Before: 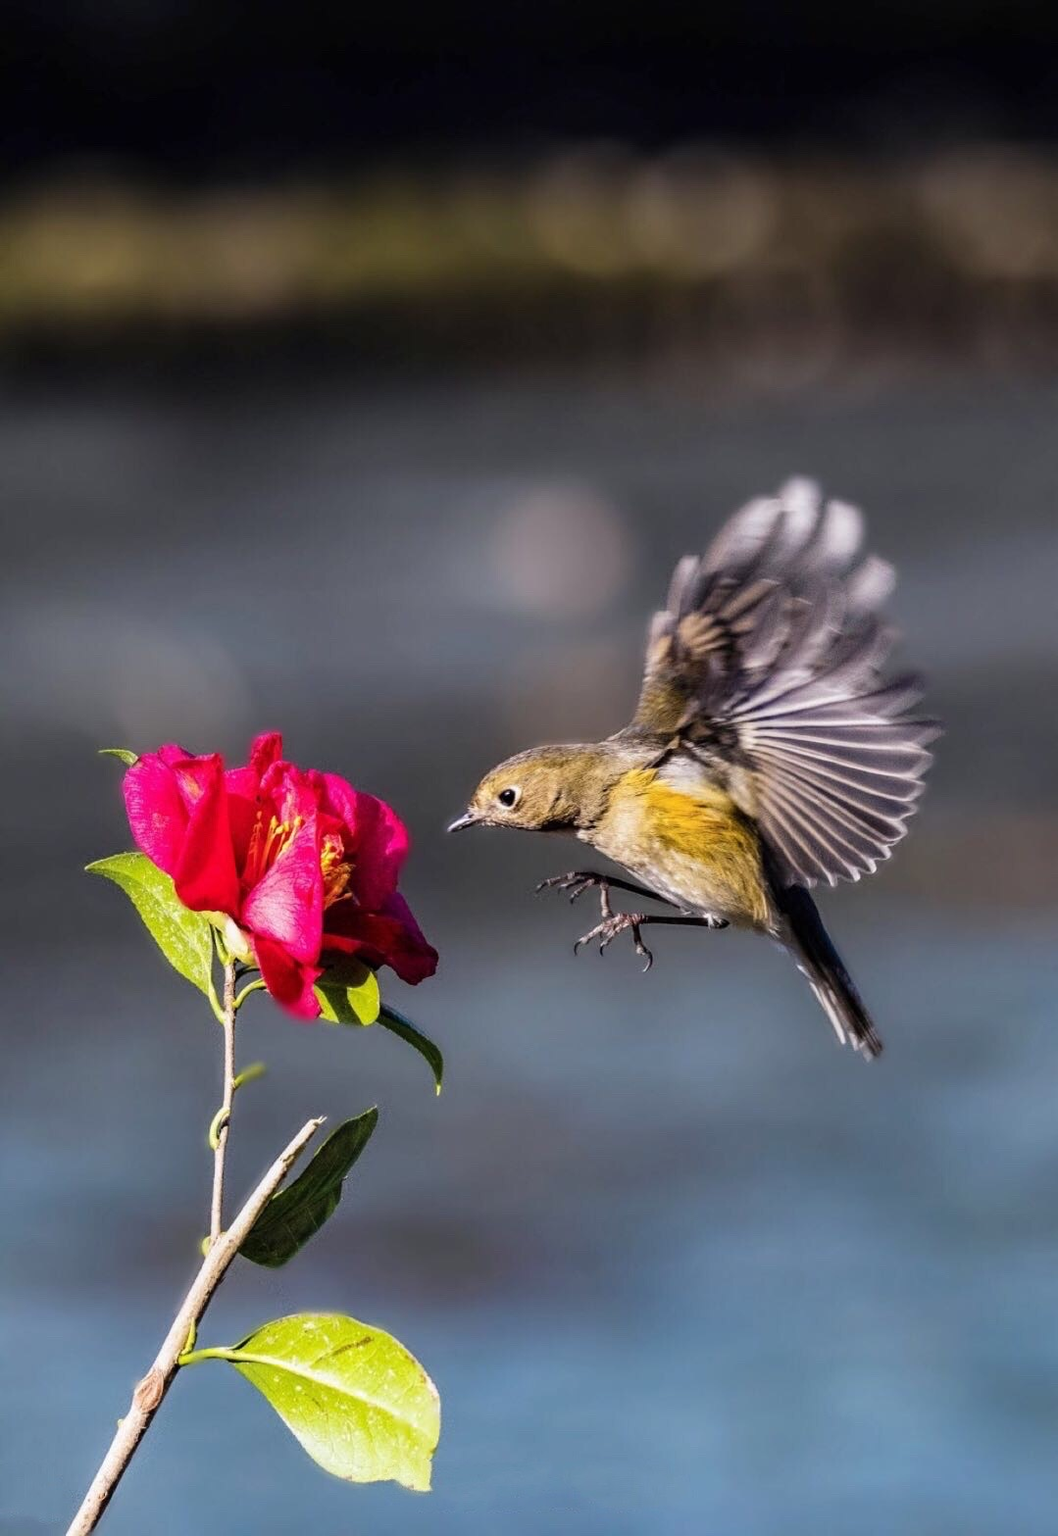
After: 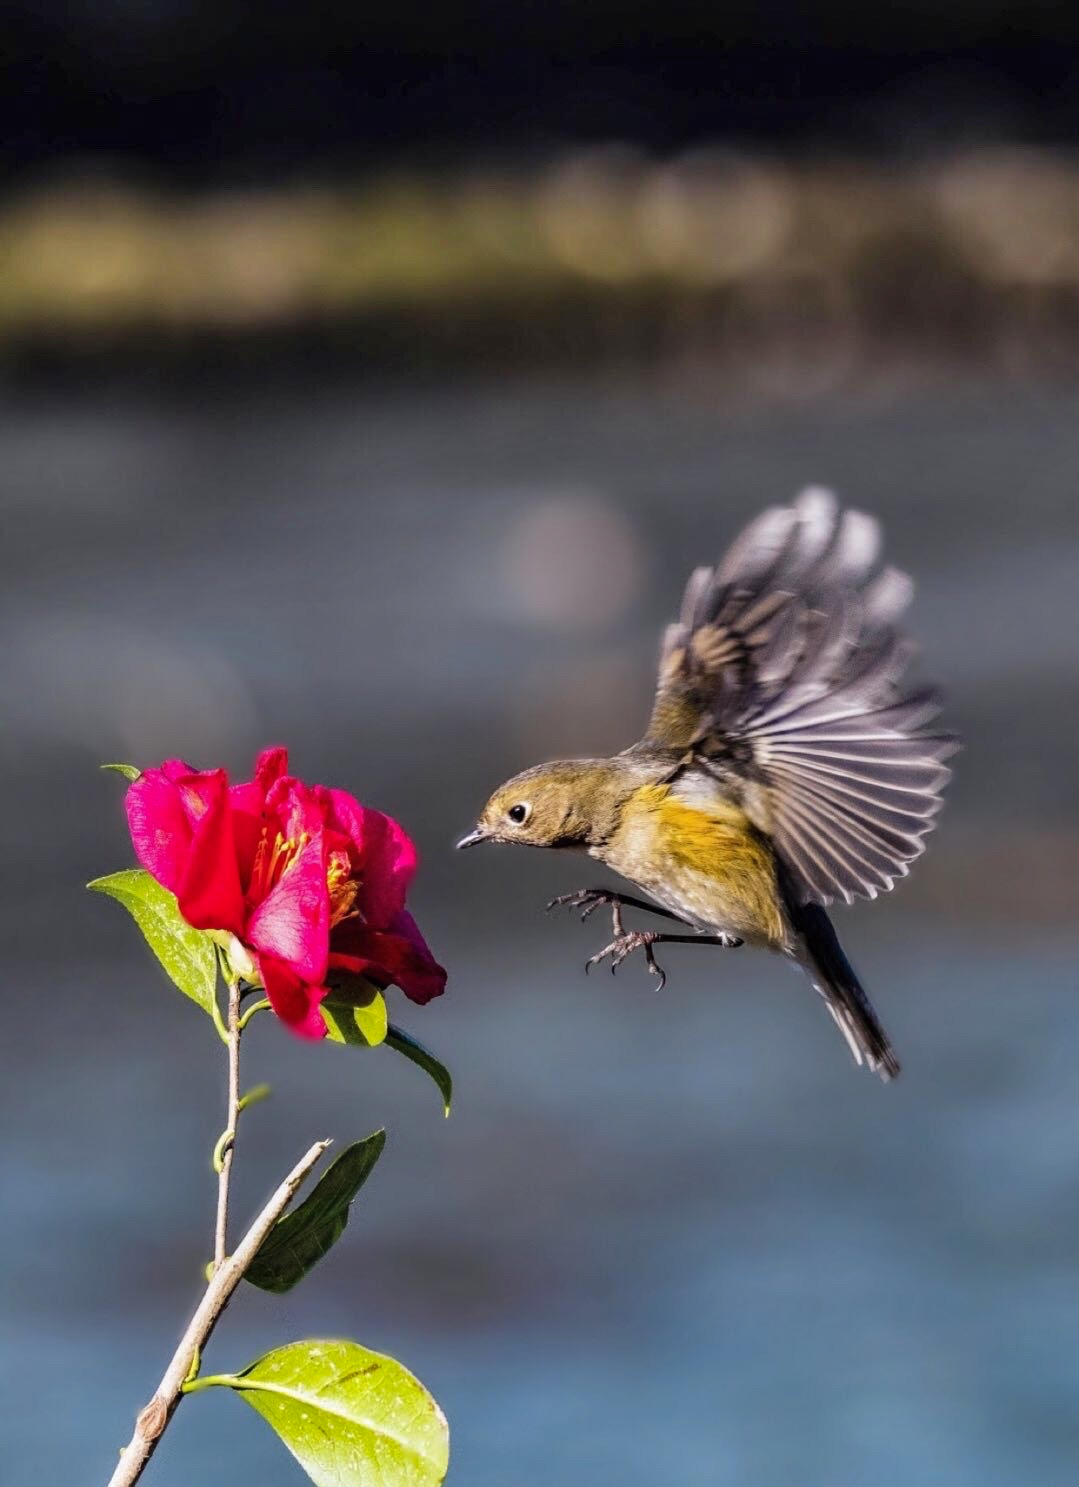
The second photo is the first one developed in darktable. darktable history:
crop and rotate: top 0.005%, bottom 5.058%
tone curve: curves: ch0 [(0, 0) (0.077, 0.082) (0.765, 0.73) (1, 1)], color space Lab, independent channels, preserve colors none
shadows and highlights: low approximation 0.01, soften with gaussian
